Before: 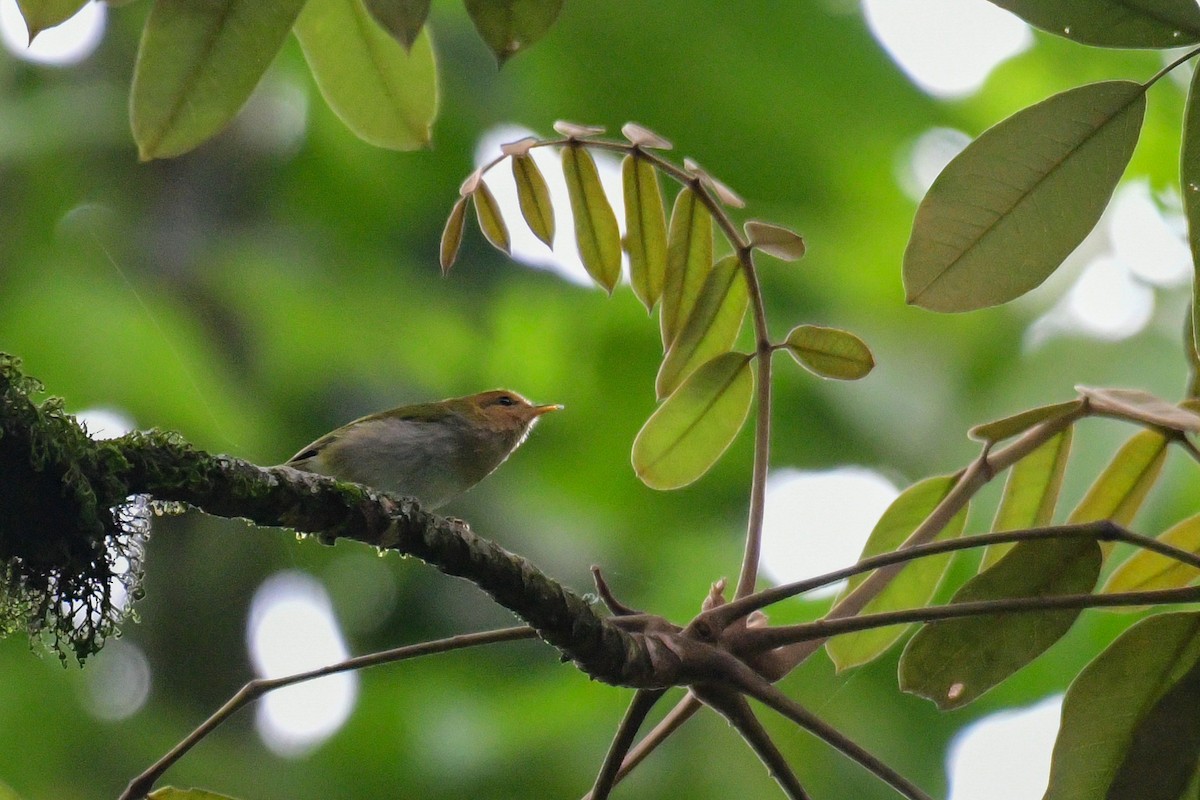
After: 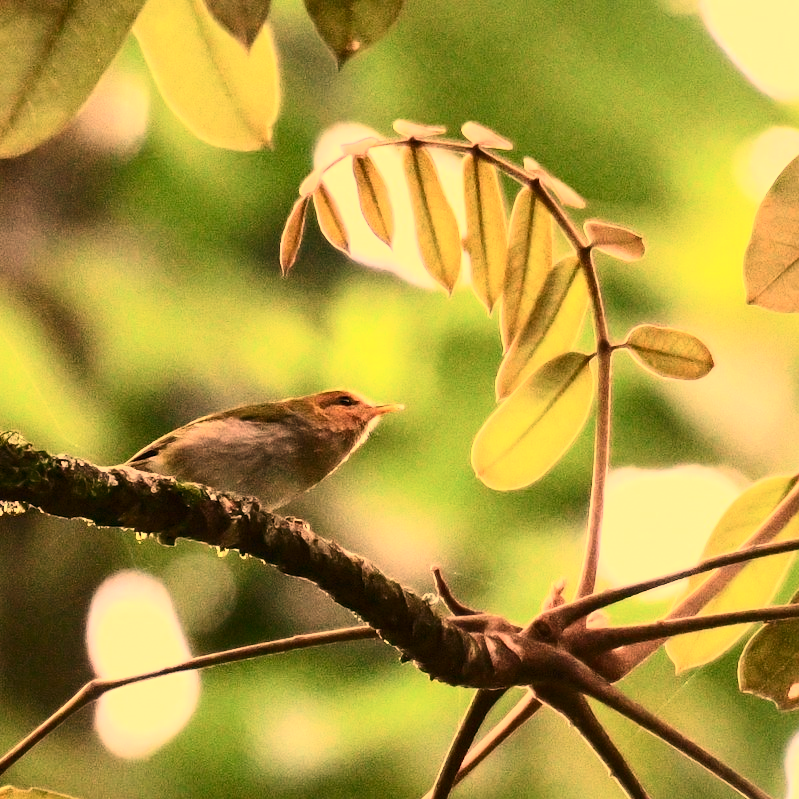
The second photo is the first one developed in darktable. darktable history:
white balance: red 1.467, blue 0.684
contrast brightness saturation: contrast 0.39, brightness 0.1
exposure: black level correction 0.001, exposure 0.5 EV, compensate exposure bias true, compensate highlight preservation false
crop and rotate: left 13.409%, right 19.924%
